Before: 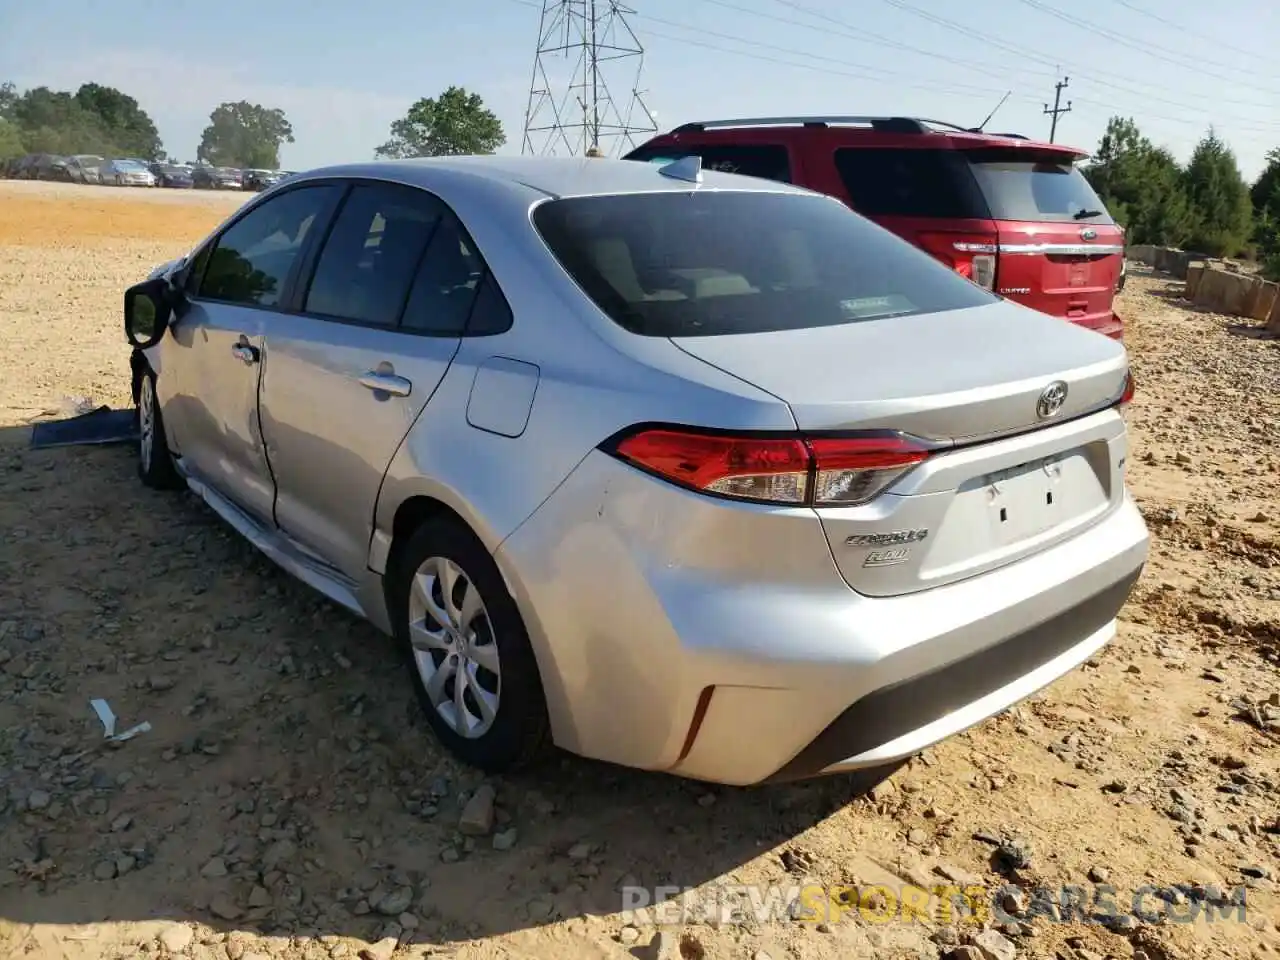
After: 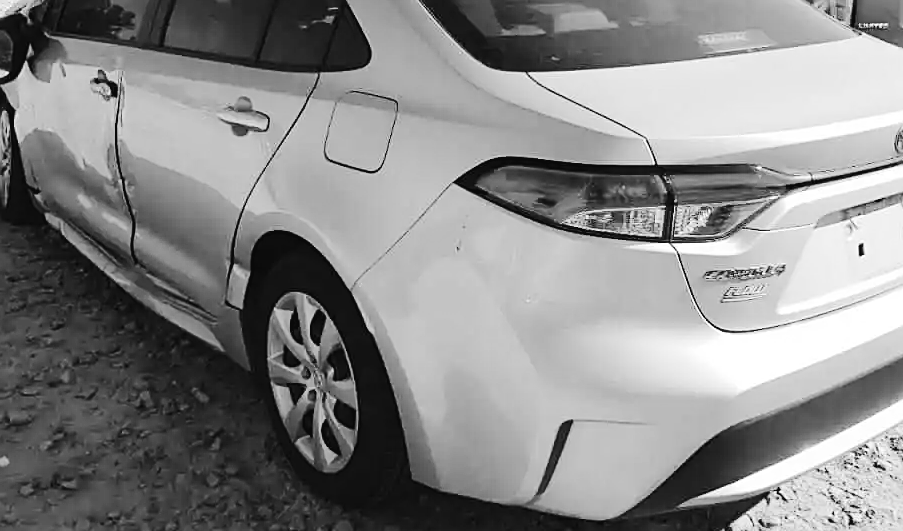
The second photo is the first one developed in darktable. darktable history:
sharpen: on, module defaults
crop: left 11.123%, top 27.61%, right 18.3%, bottom 17.034%
tone curve: curves: ch0 [(0, 0.026) (0.146, 0.158) (0.272, 0.34) (0.453, 0.627) (0.687, 0.829) (1, 1)], color space Lab, linked channels, preserve colors none
monochrome: on, module defaults
